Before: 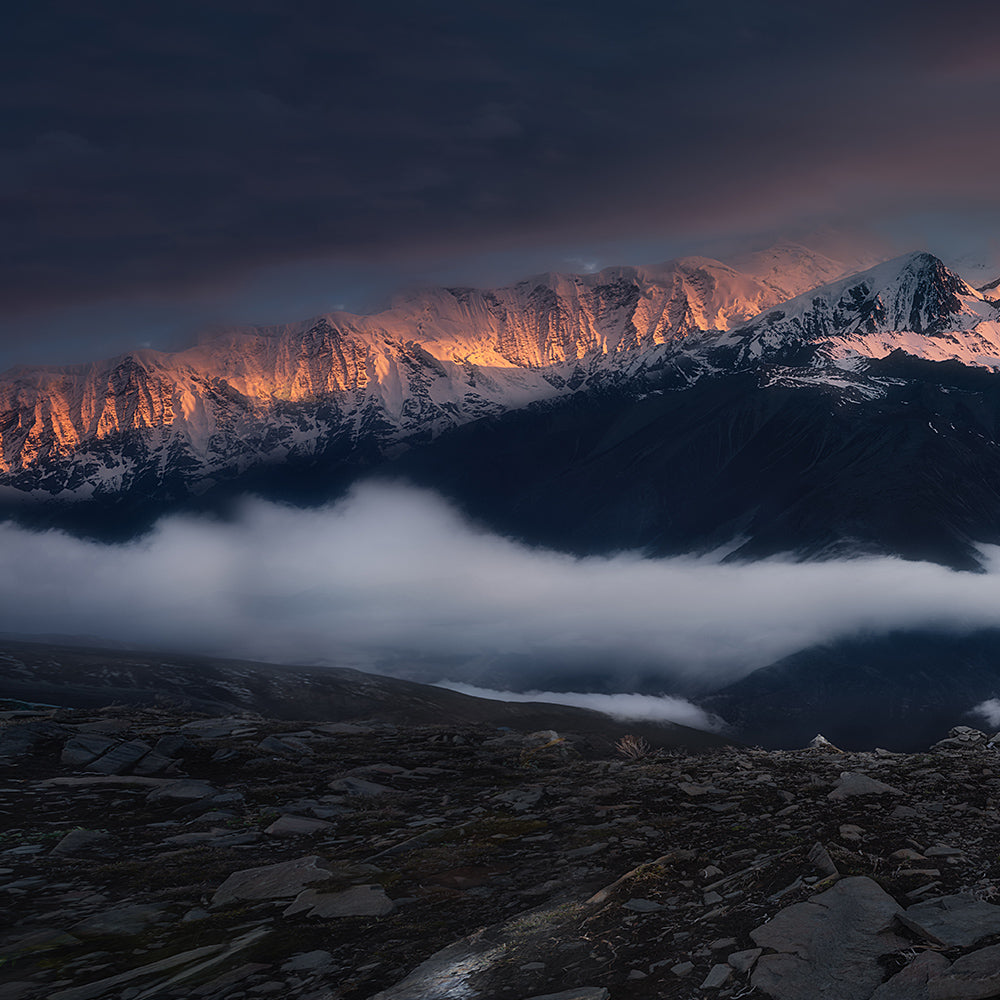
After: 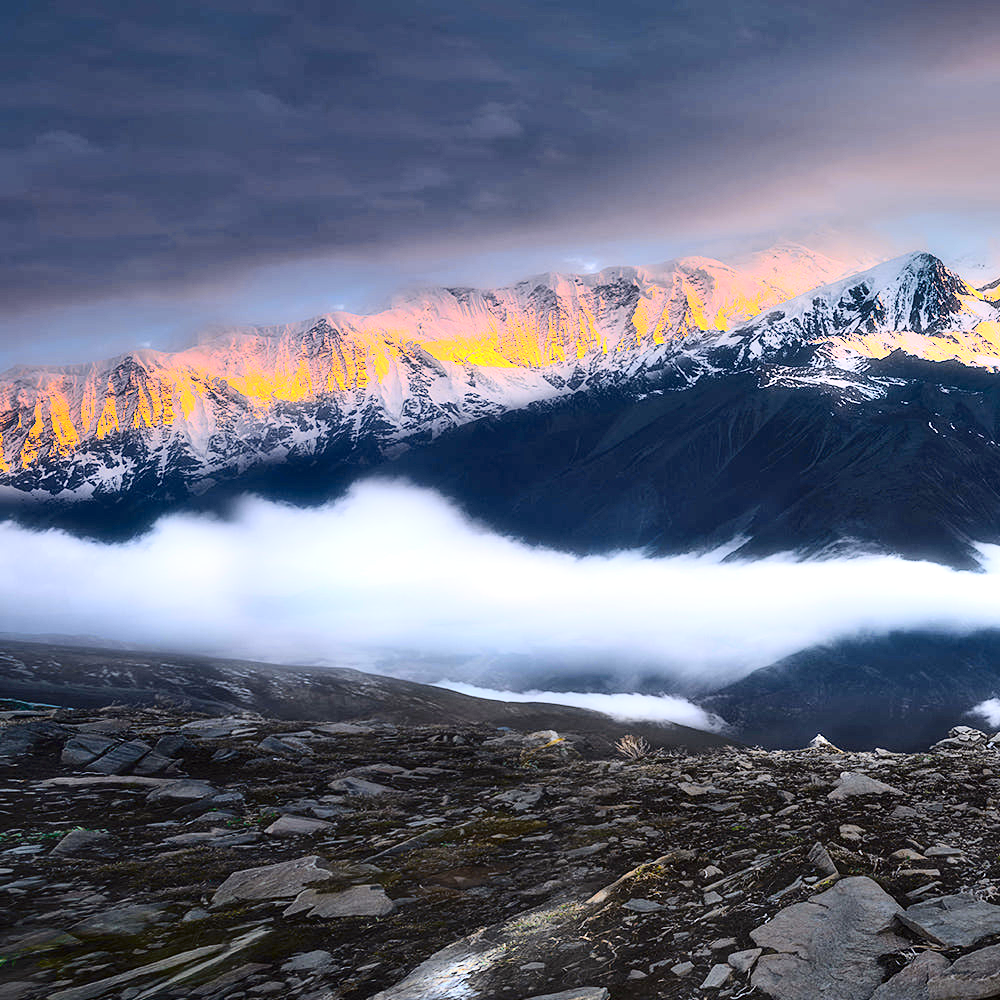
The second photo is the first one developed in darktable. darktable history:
tone curve: curves: ch0 [(0, 0) (0.104, 0.068) (0.236, 0.227) (0.46, 0.576) (0.657, 0.796) (0.861, 0.932) (1, 0.981)]; ch1 [(0, 0) (0.353, 0.344) (0.434, 0.382) (0.479, 0.476) (0.502, 0.504) (0.544, 0.534) (0.57, 0.57) (0.586, 0.603) (0.618, 0.631) (0.657, 0.679) (1, 1)]; ch2 [(0, 0) (0.34, 0.314) (0.434, 0.43) (0.5, 0.511) (0.528, 0.545) (0.557, 0.573) (0.573, 0.618) (0.628, 0.751) (1, 1)], color space Lab, independent channels, preserve colors none
exposure: black level correction 0.001, exposure 1.84 EV, compensate highlight preservation false
